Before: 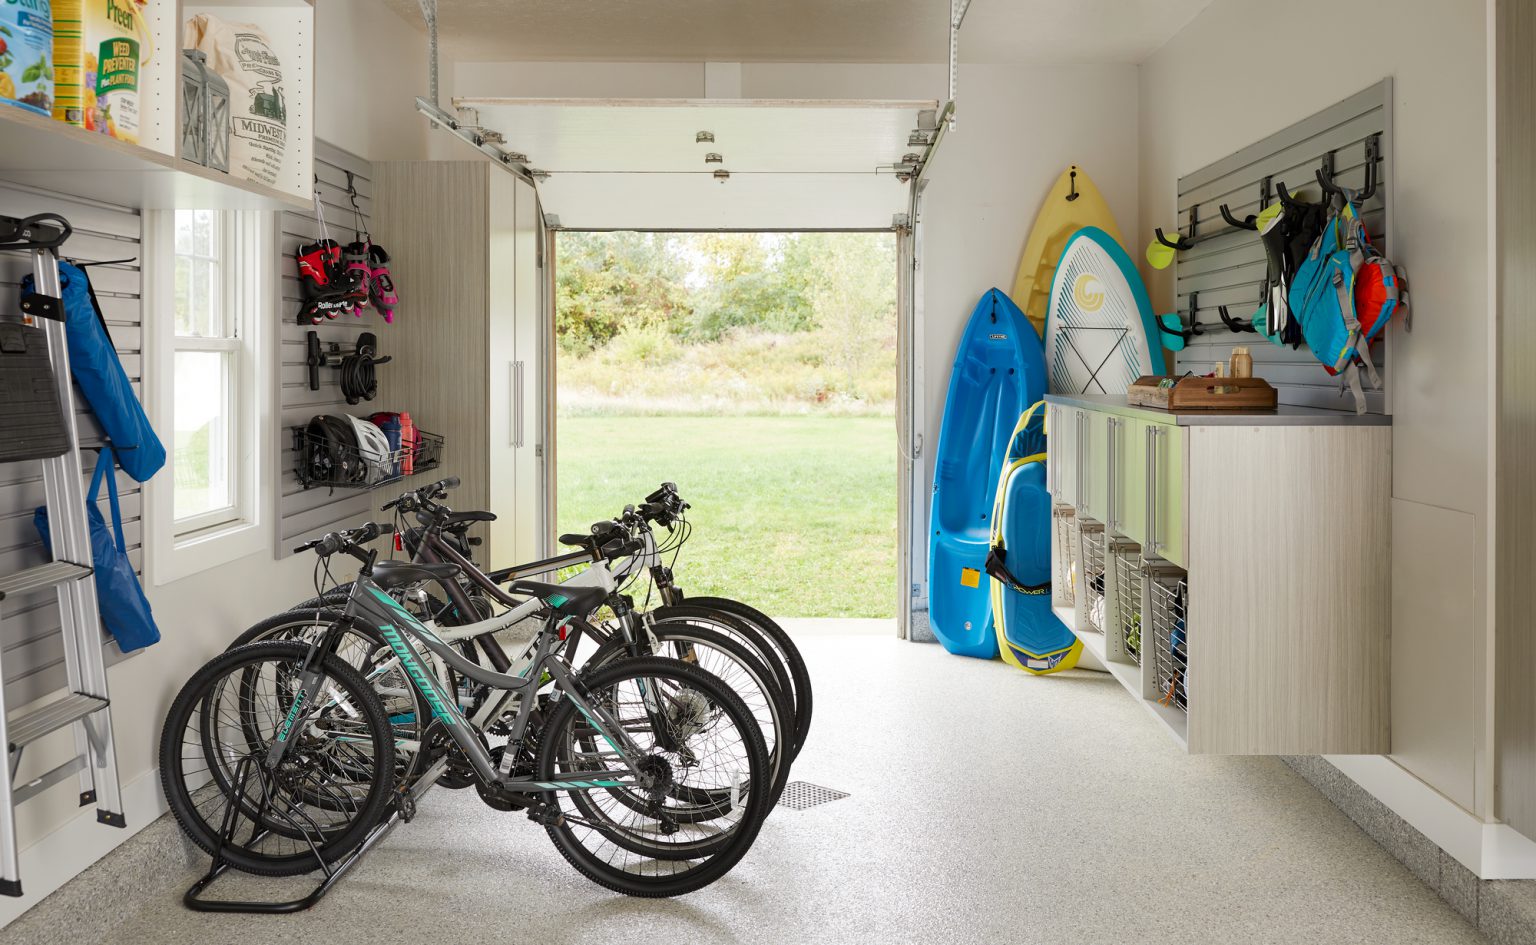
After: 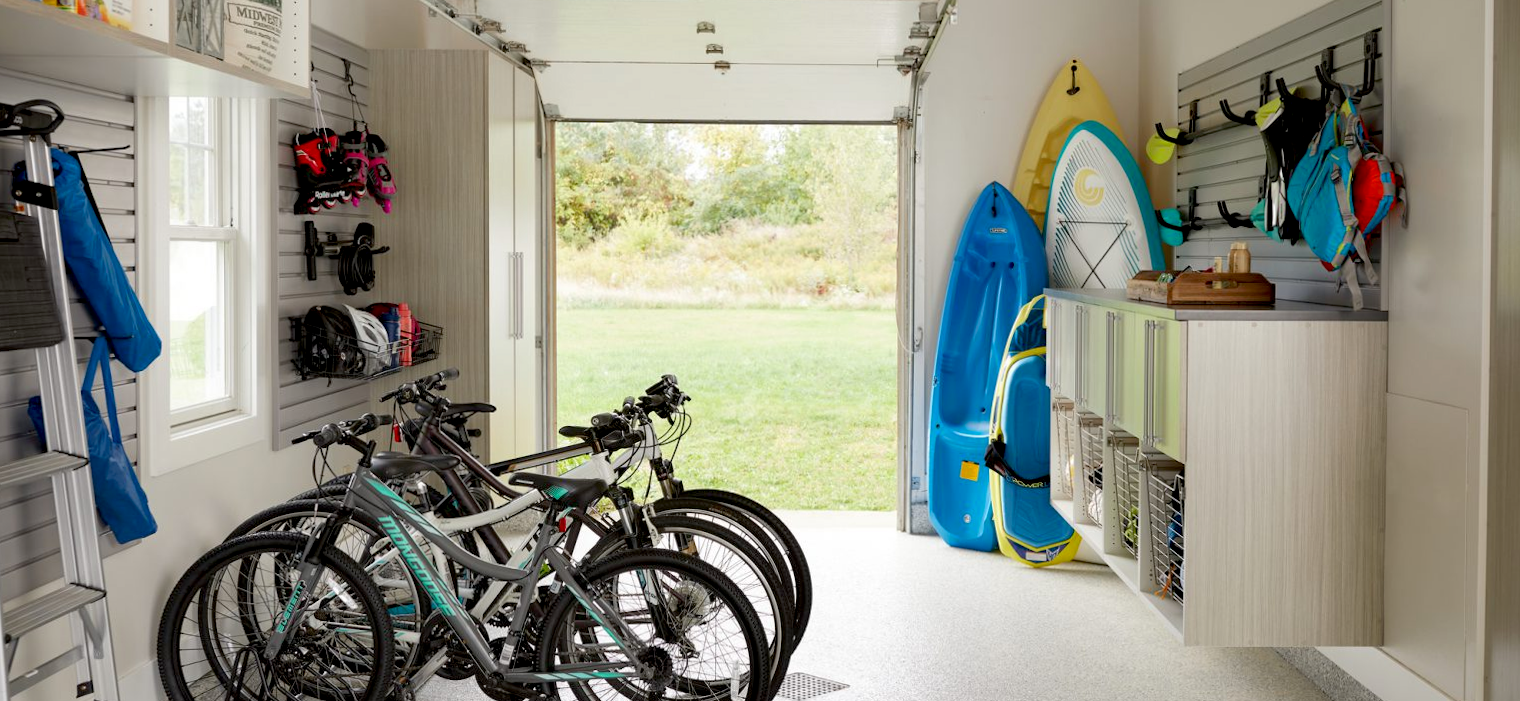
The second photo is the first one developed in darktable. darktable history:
exposure: black level correction 0.011, compensate highlight preservation false
rotate and perspective: rotation 0.174°, lens shift (vertical) 0.013, lens shift (horizontal) 0.019, shear 0.001, automatic cropping original format, crop left 0.007, crop right 0.991, crop top 0.016, crop bottom 0.997
white balance: emerald 1
crop: top 11.038%, bottom 13.962%
